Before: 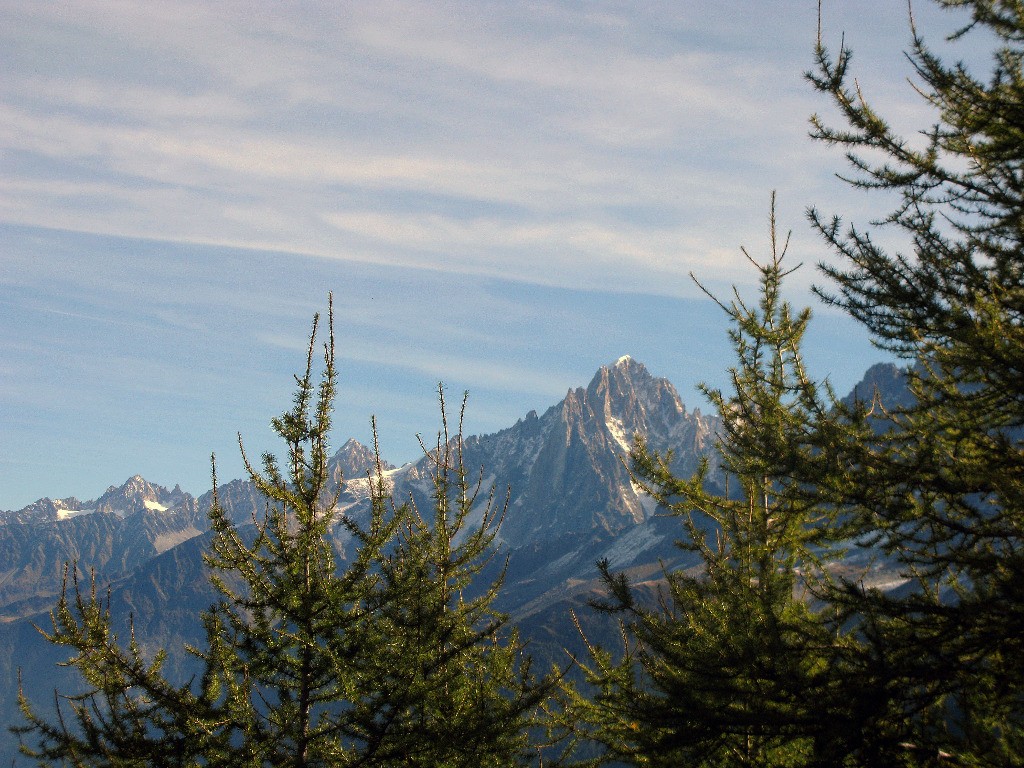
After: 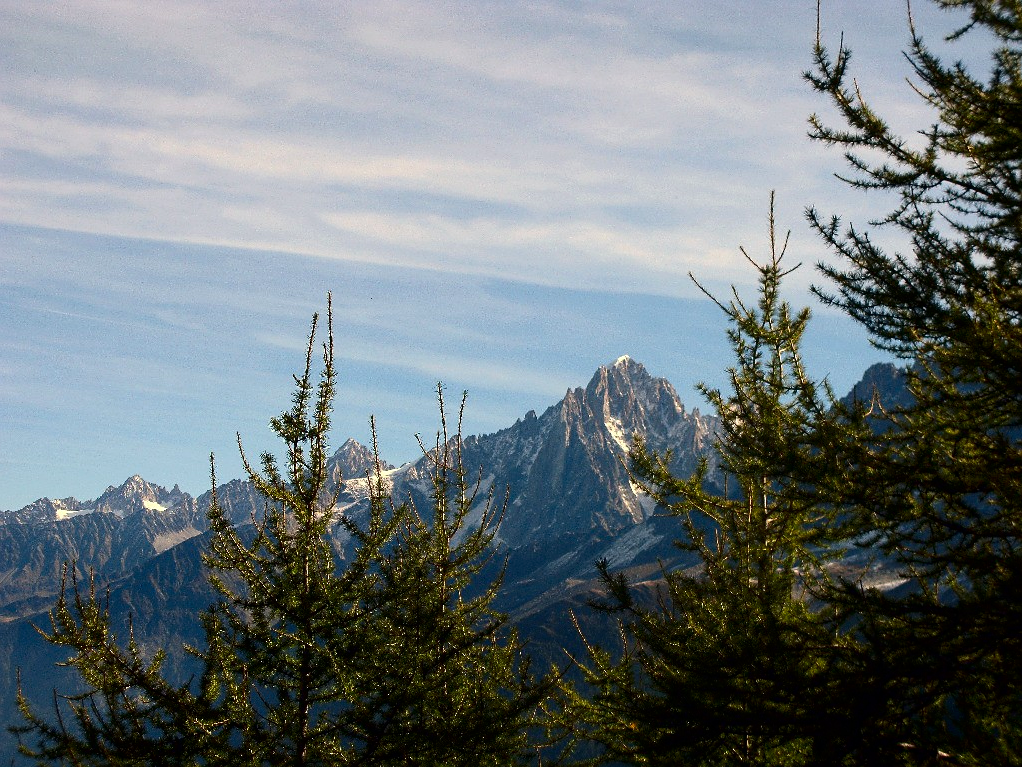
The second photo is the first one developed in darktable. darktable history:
sharpen: radius 1.532, amount 0.359, threshold 1.38
crop and rotate: left 0.111%, bottom 0.012%
contrast brightness saturation: contrast 0.2, brightness -0.102, saturation 0.097
